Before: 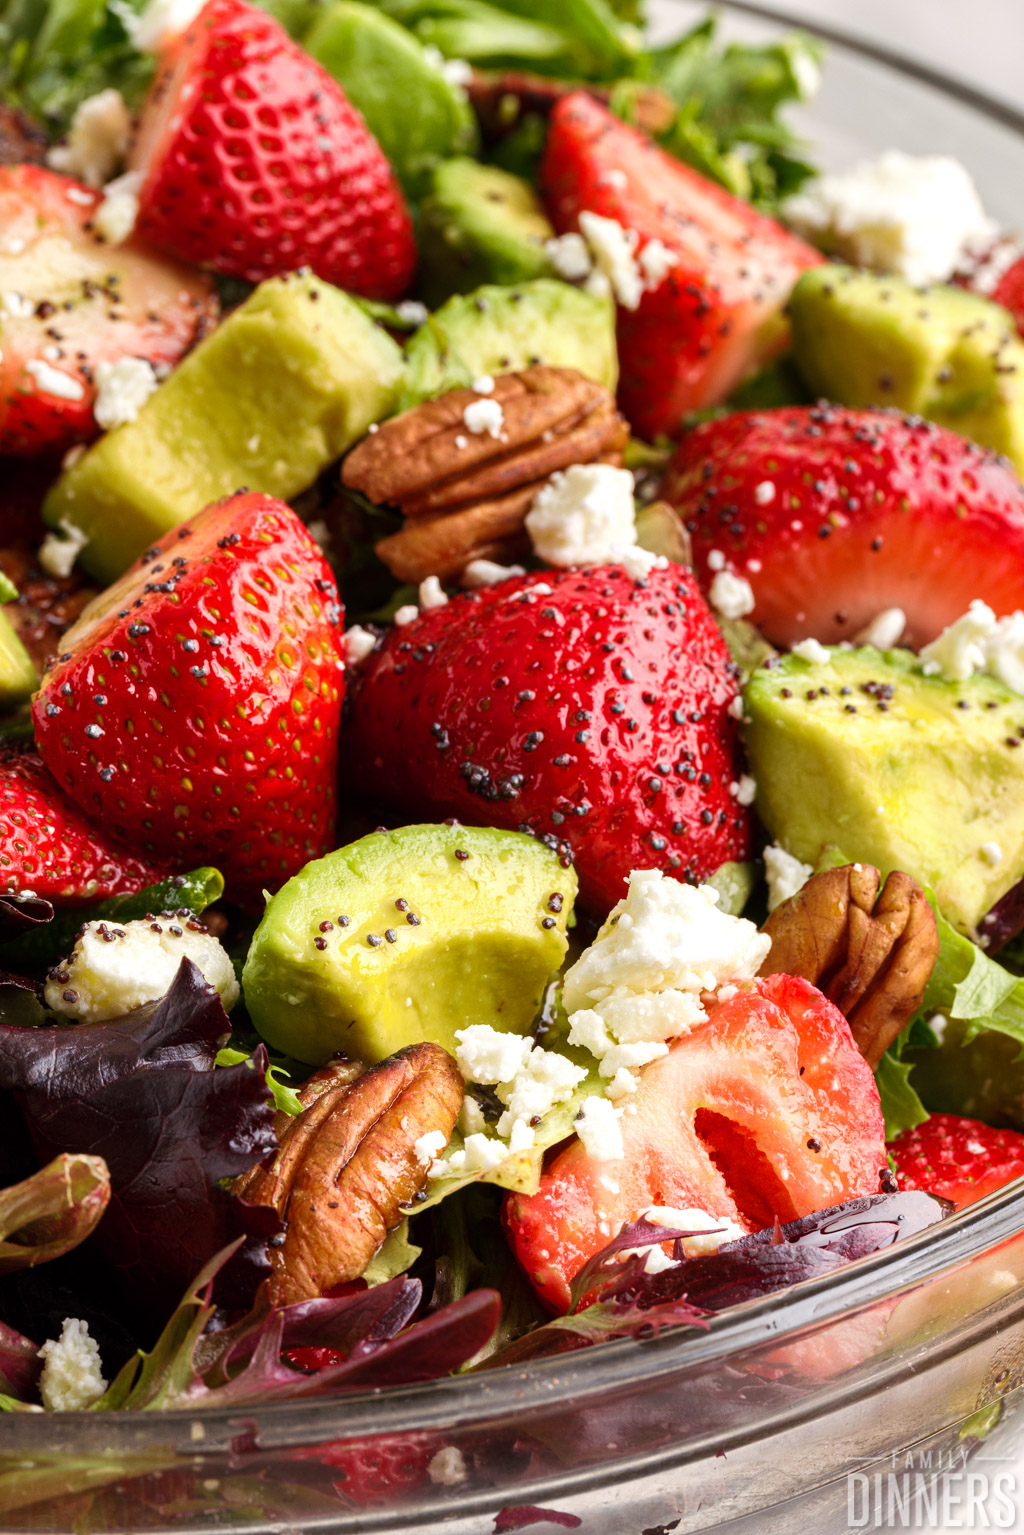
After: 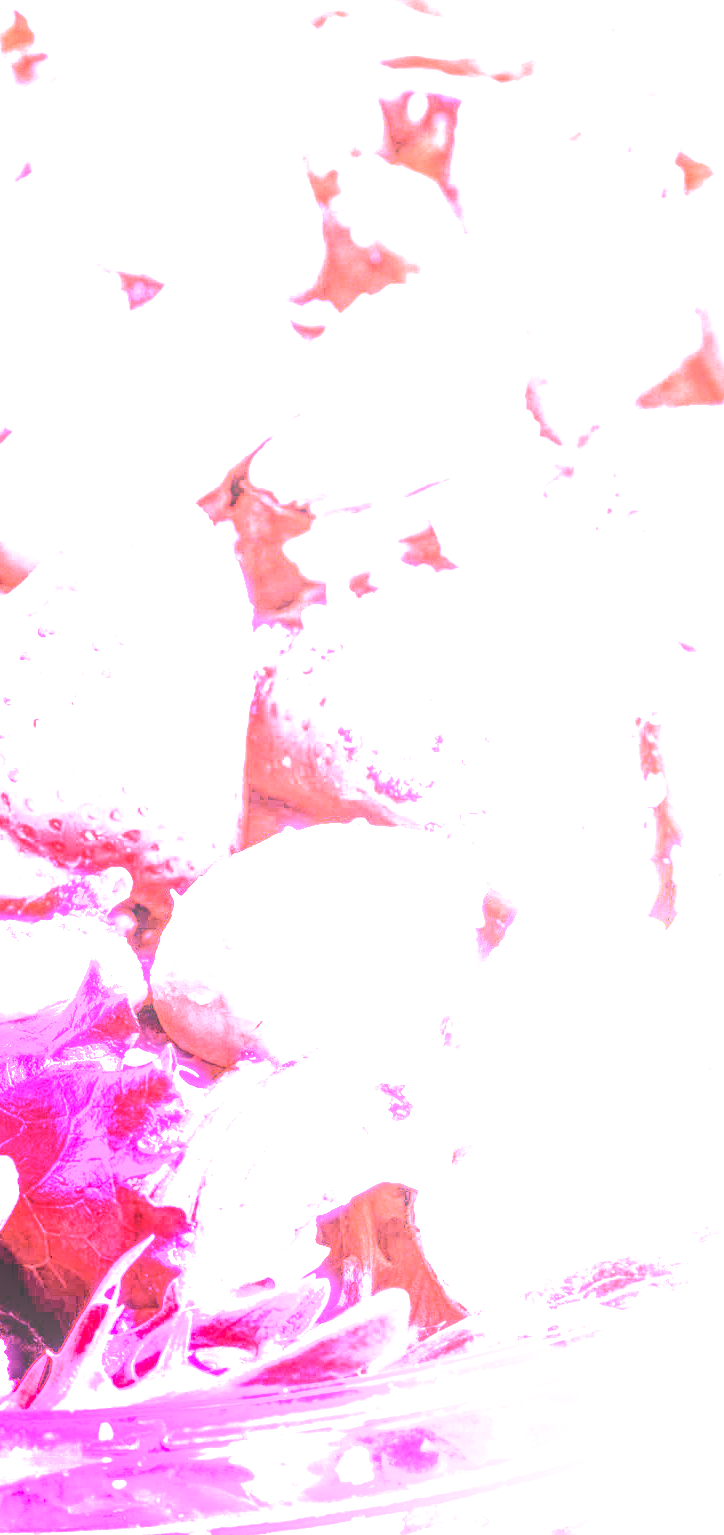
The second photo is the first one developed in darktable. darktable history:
white balance: red 8, blue 8
local contrast: detail 160%
crop and rotate: left 9.061%, right 20.142%
shadows and highlights: shadows 43.06, highlights 6.94
color calibration: output R [0.946, 0.065, -0.013, 0], output G [-0.246, 1.264, -0.017, 0], output B [0.046, -0.098, 1.05, 0], illuminant custom, x 0.344, y 0.359, temperature 5045.54 K
haze removal: strength -0.1, adaptive false
